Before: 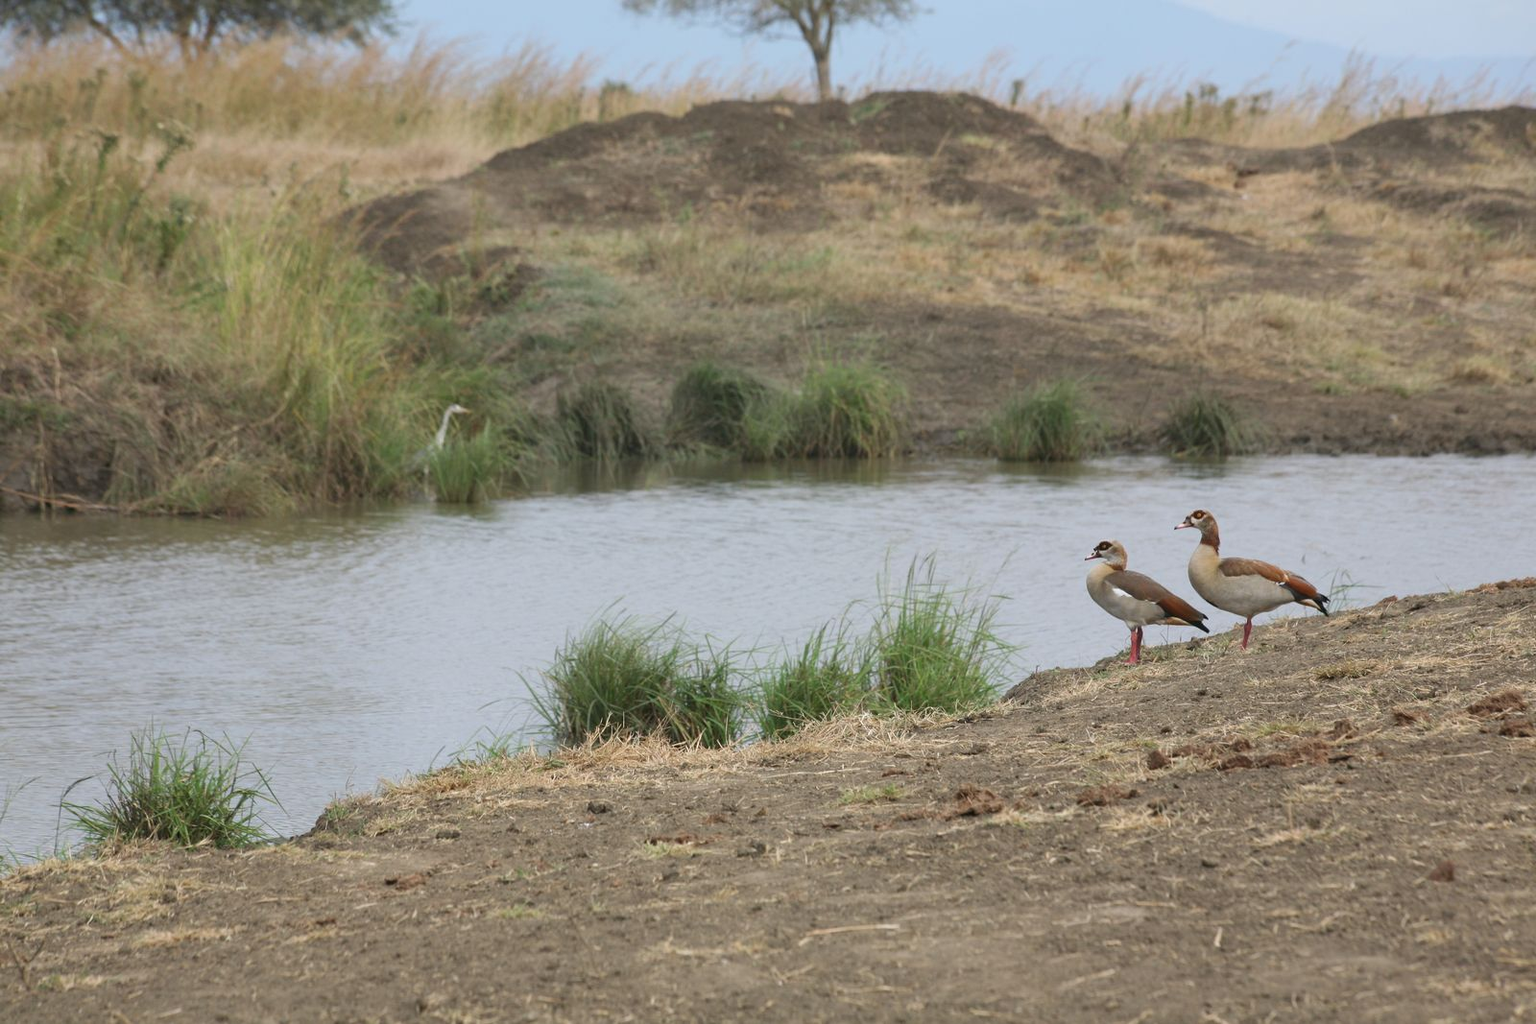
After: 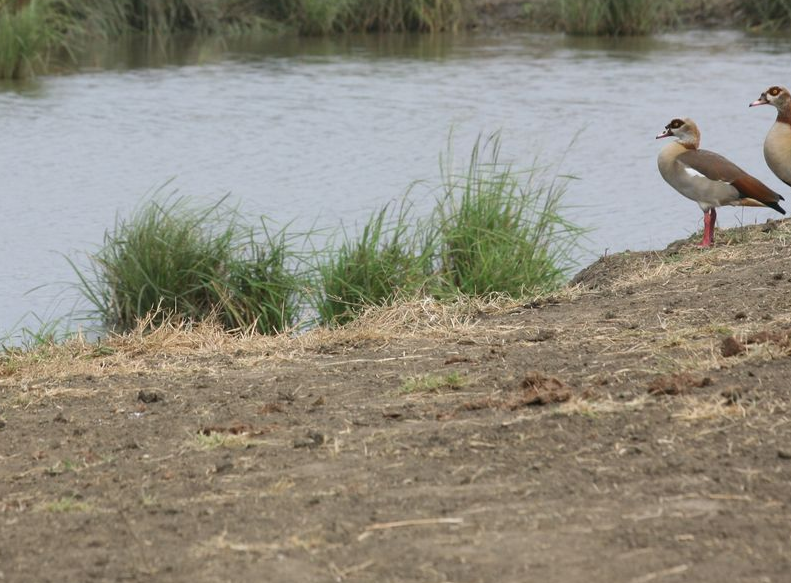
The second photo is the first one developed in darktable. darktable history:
crop: left 29.672%, top 41.786%, right 20.851%, bottom 3.487%
